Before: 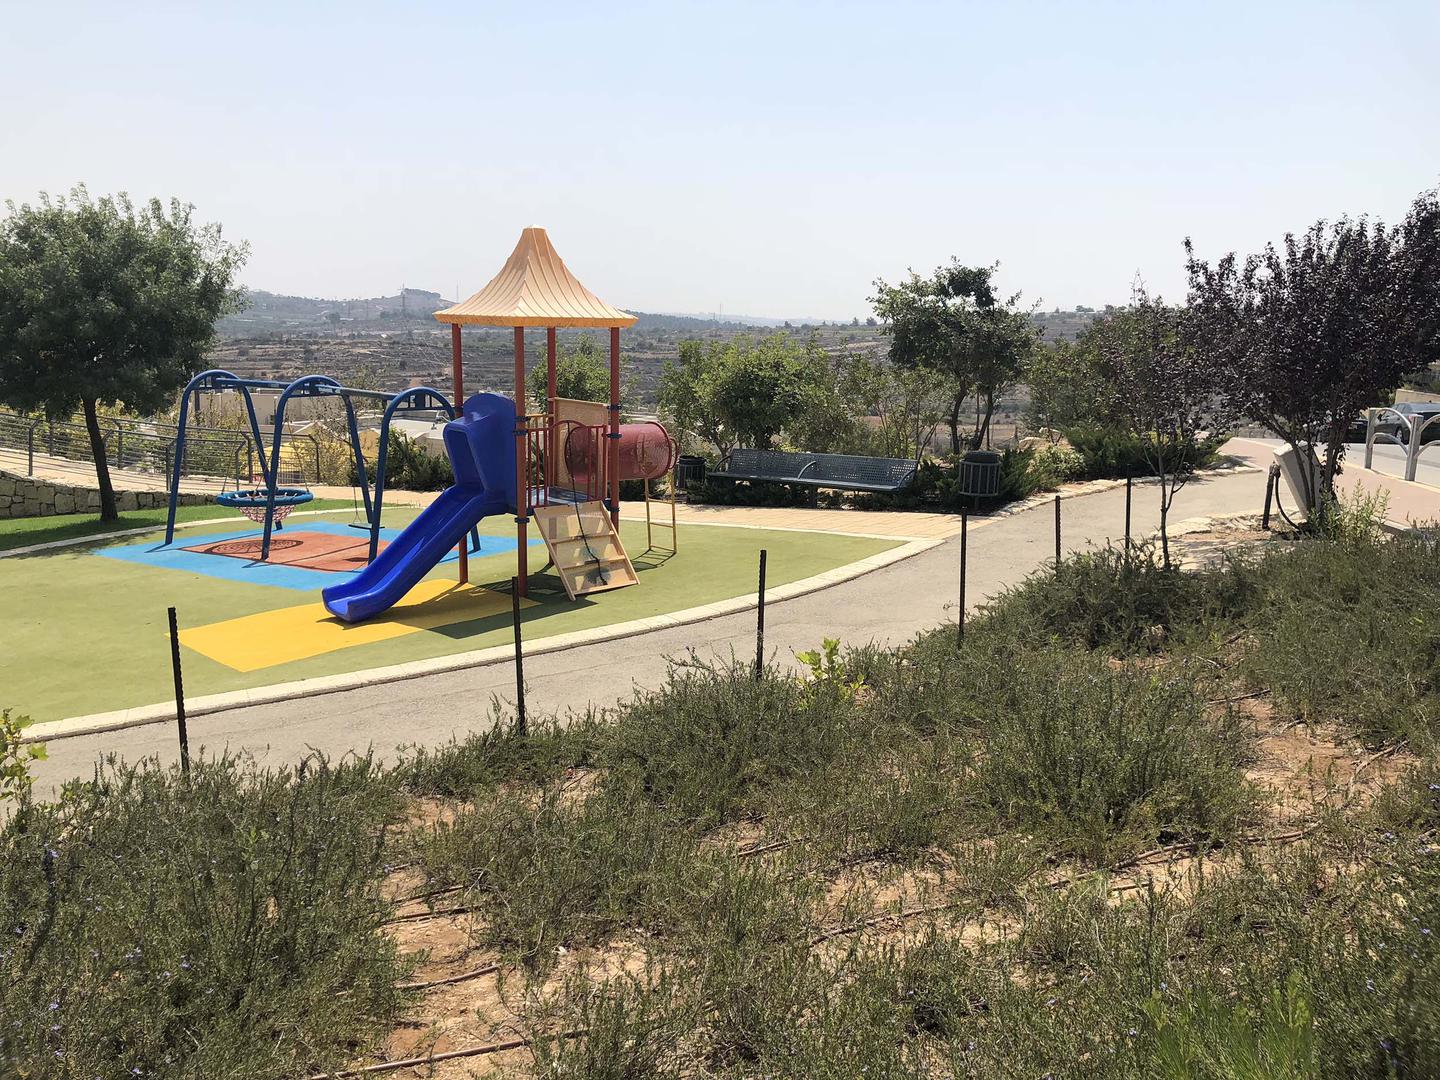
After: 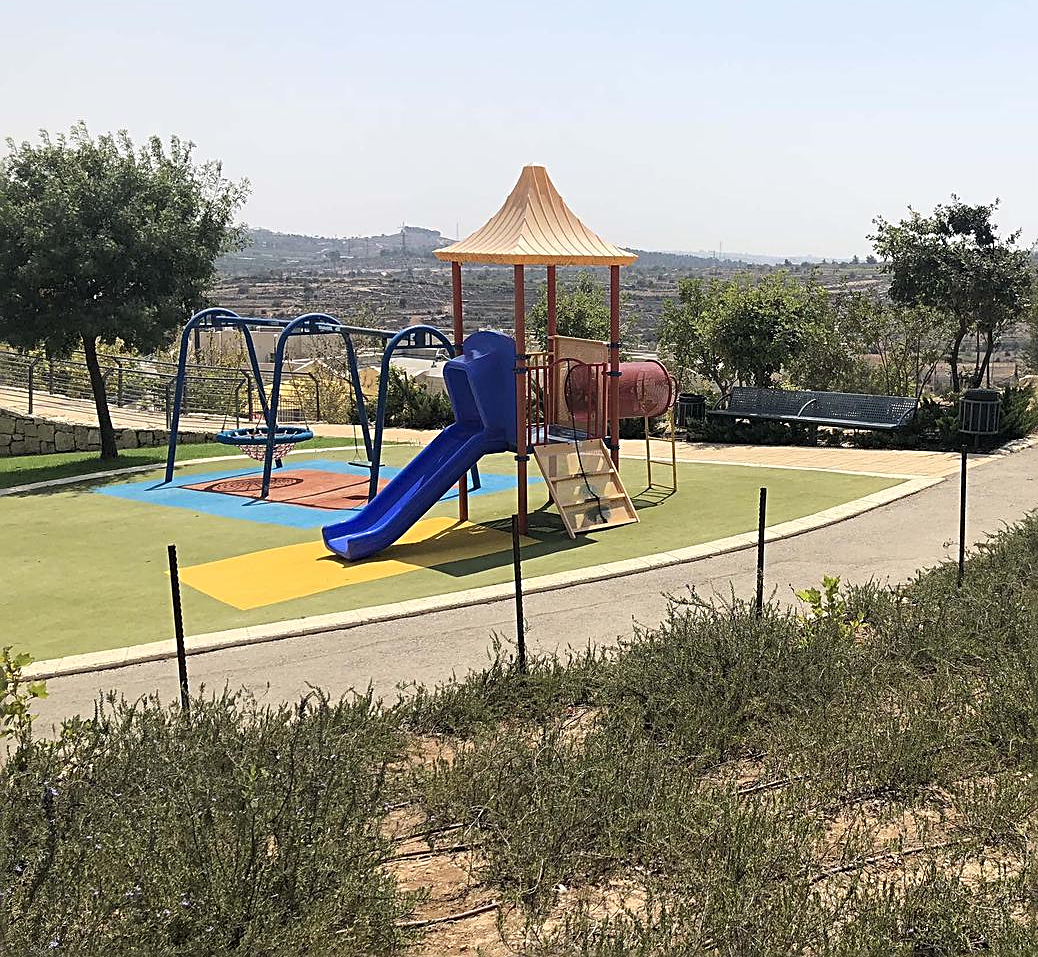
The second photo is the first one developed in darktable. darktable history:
sharpen: radius 2.537, amount 0.621
crop: top 5.778%, right 27.873%, bottom 5.545%
